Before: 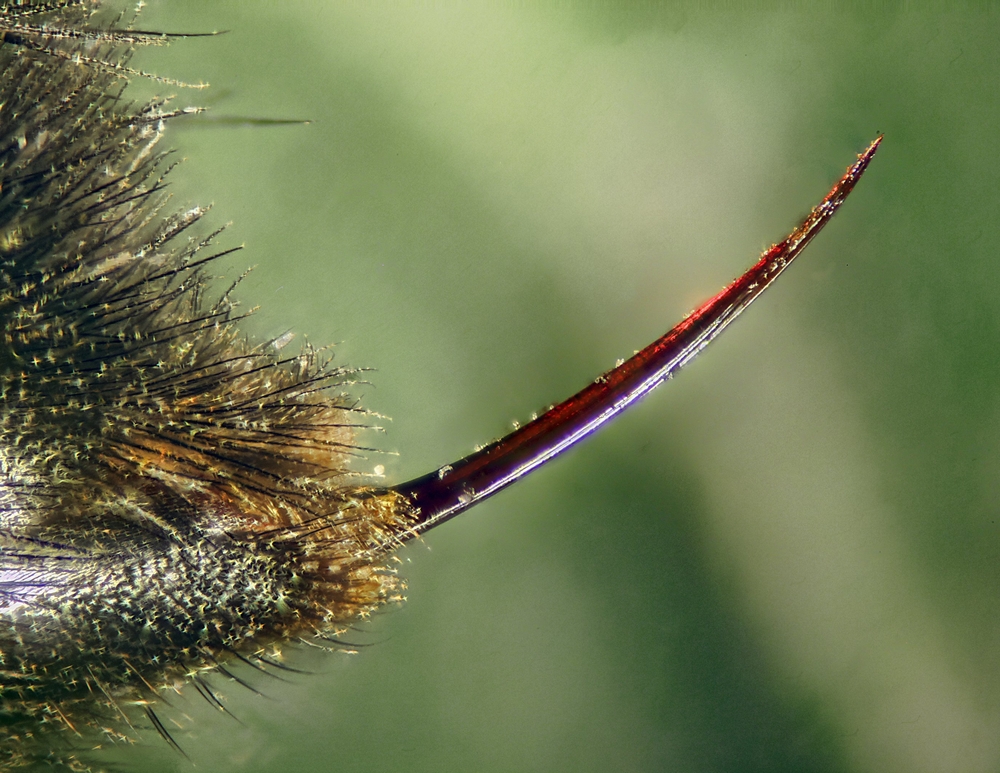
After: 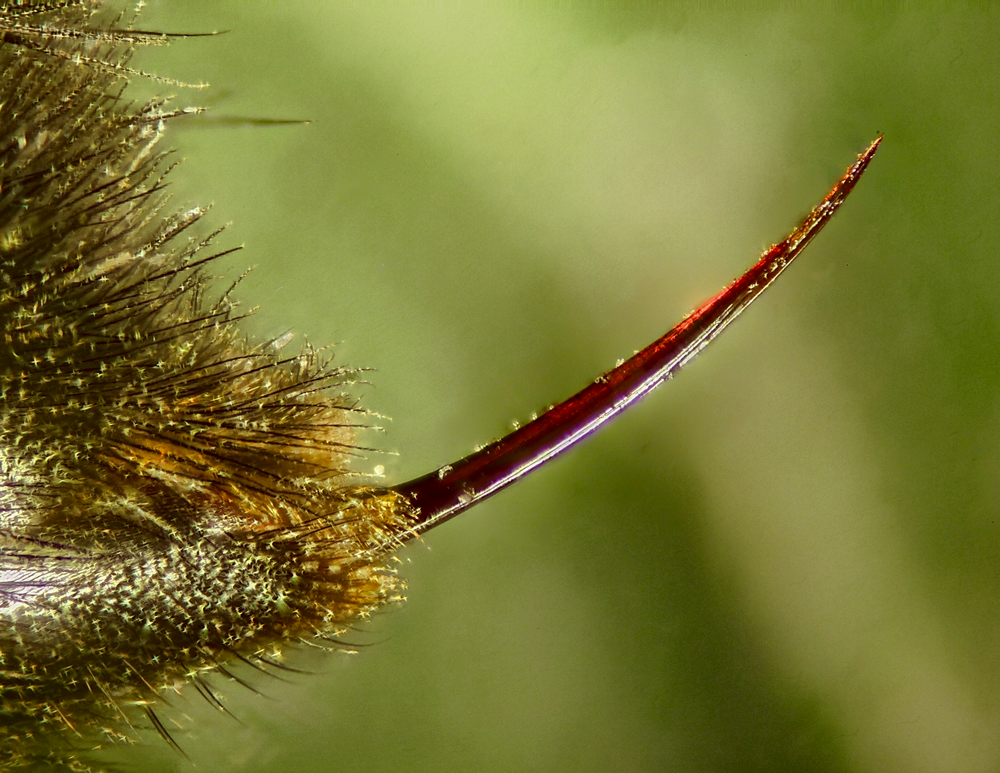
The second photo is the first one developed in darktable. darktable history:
color correction: highlights a* -5.18, highlights b* 9.8, shadows a* 9.62, shadows b* 24.46
